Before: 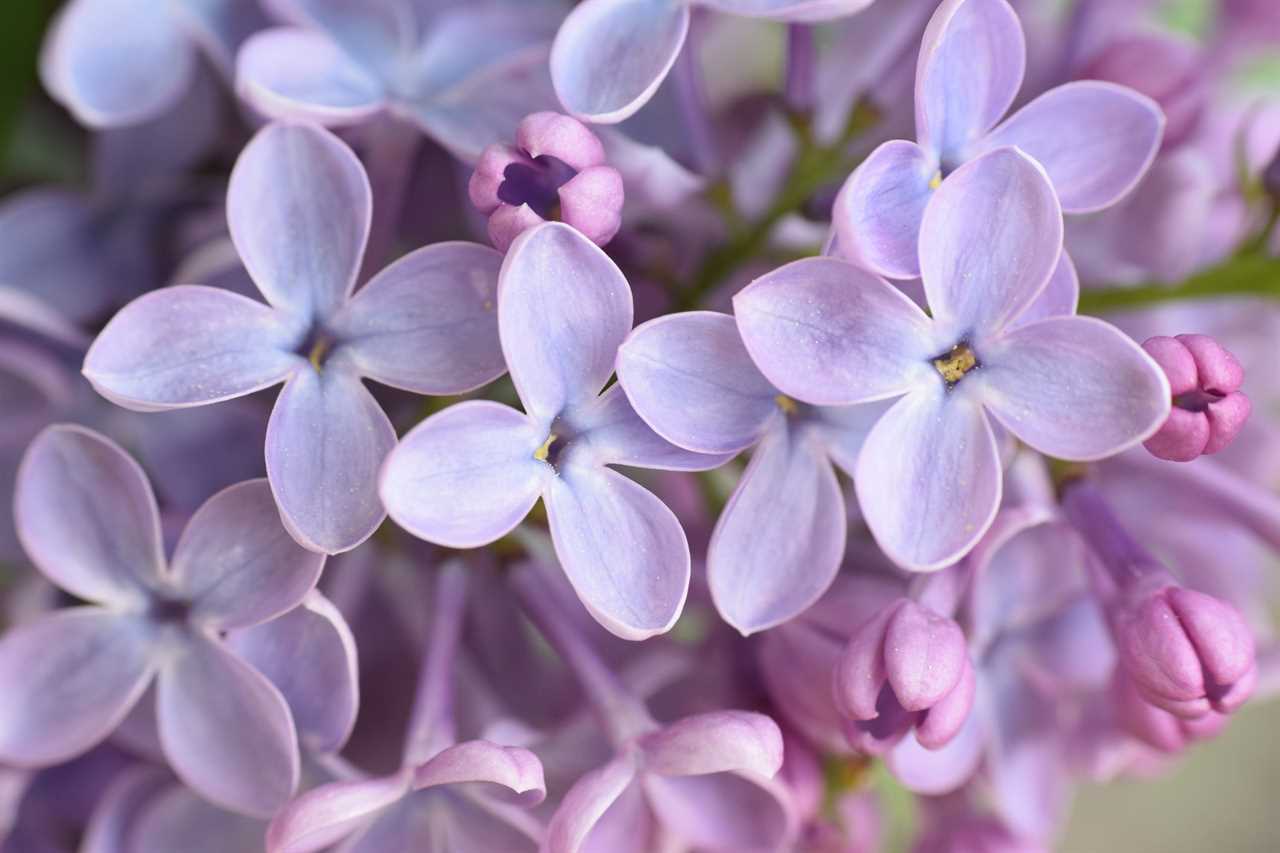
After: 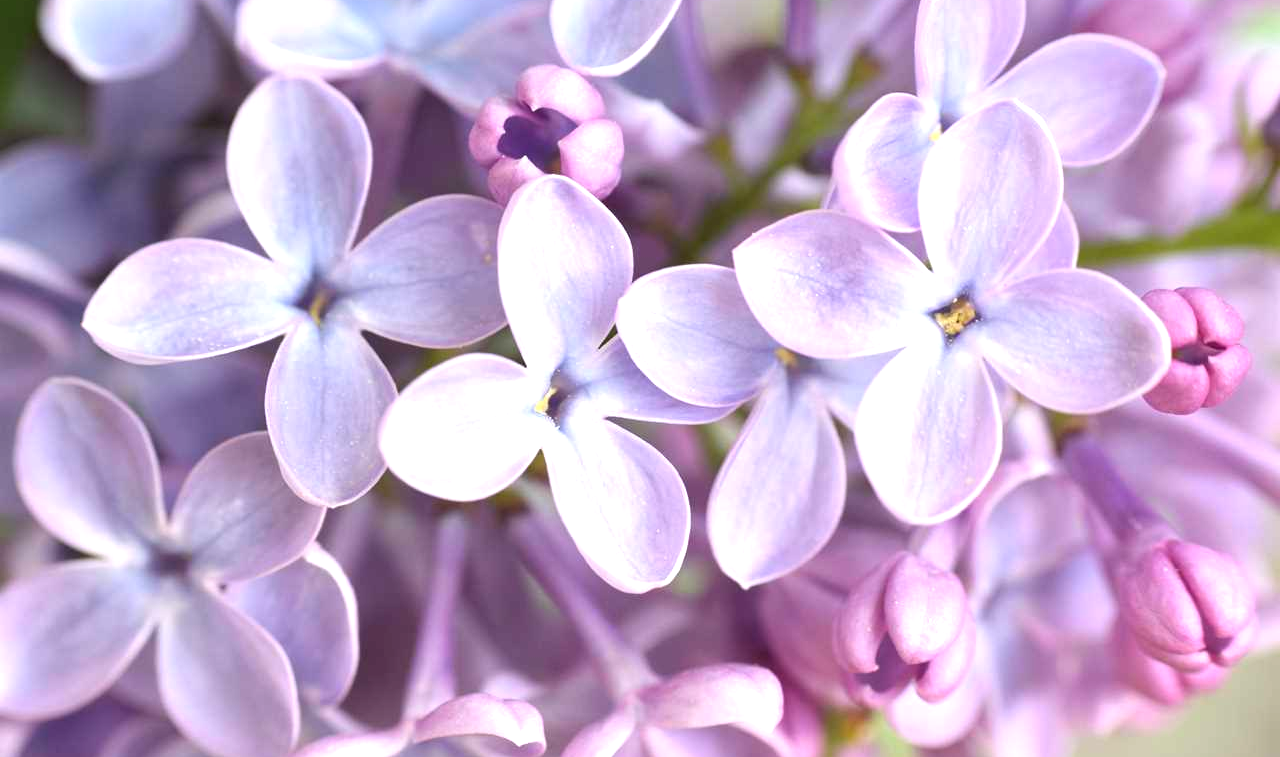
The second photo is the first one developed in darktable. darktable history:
exposure: black level correction 0, exposure 0.7 EV, compensate exposure bias true, compensate highlight preservation false
crop and rotate: top 5.609%, bottom 5.609%
